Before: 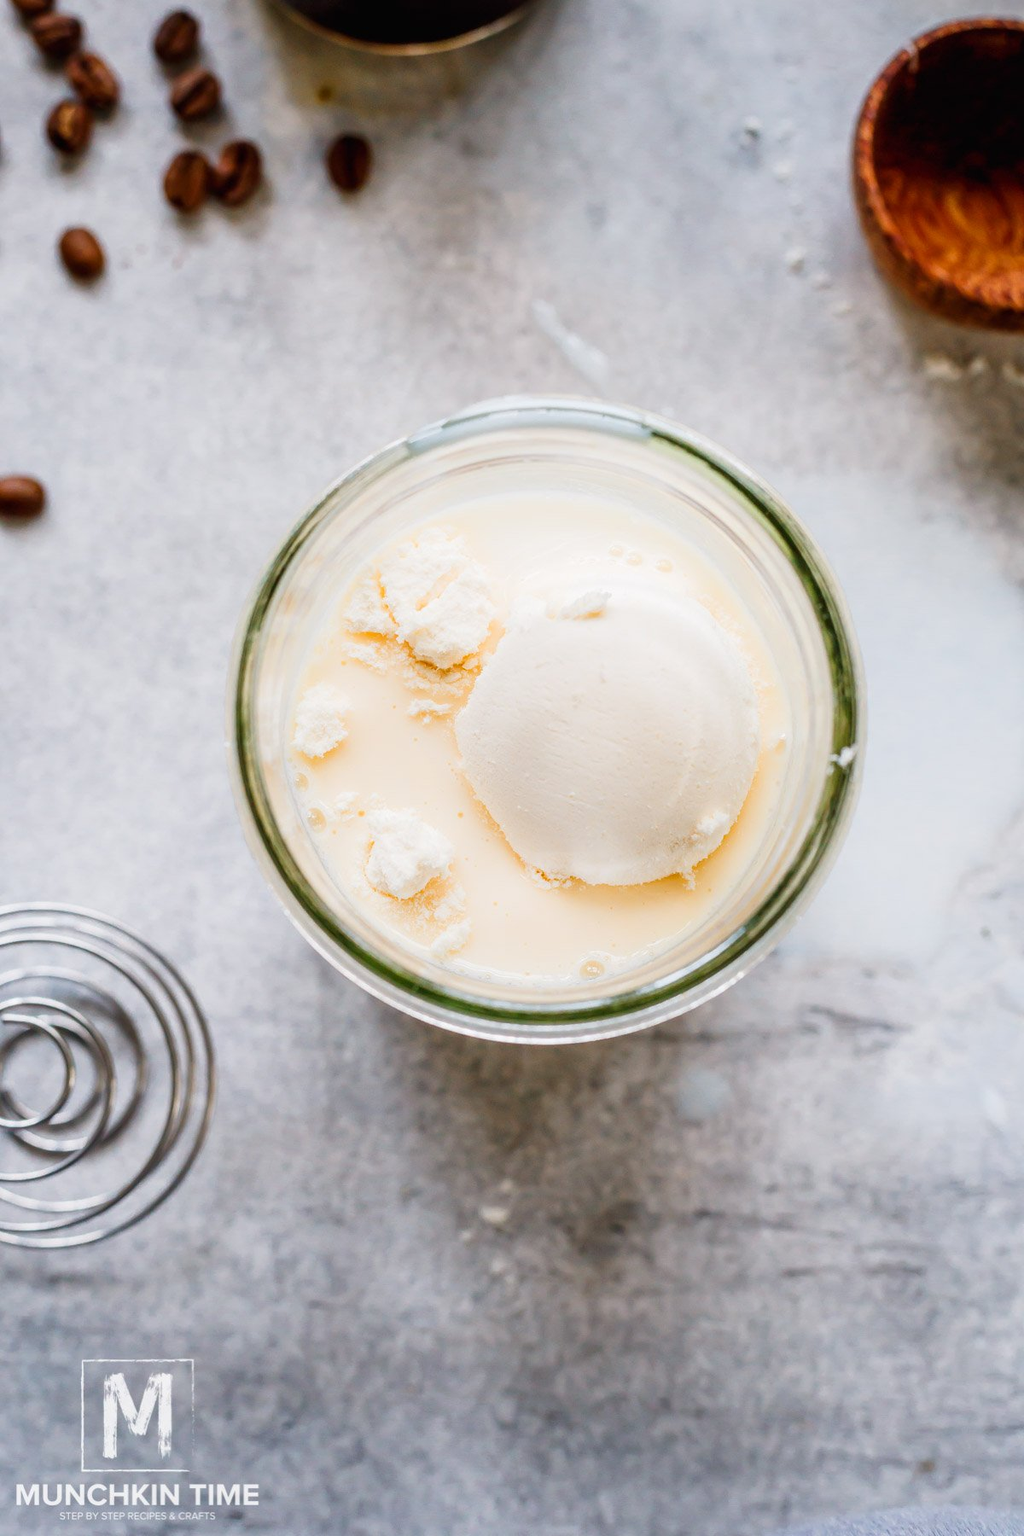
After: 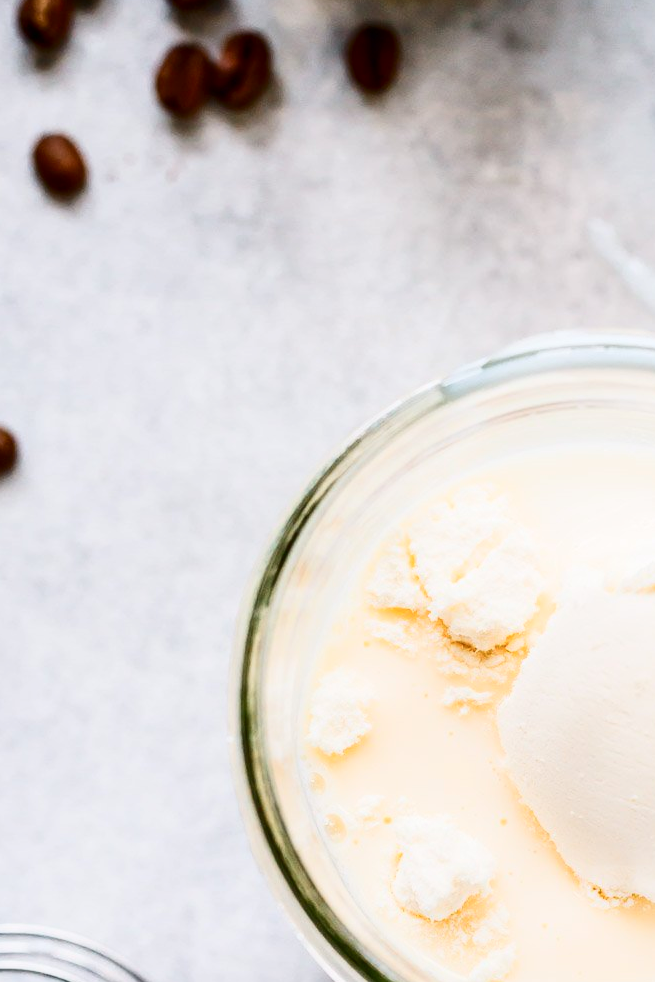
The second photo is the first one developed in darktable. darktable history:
contrast brightness saturation: contrast 0.274
crop and rotate: left 3.055%, top 7.429%, right 42.349%, bottom 37.974%
